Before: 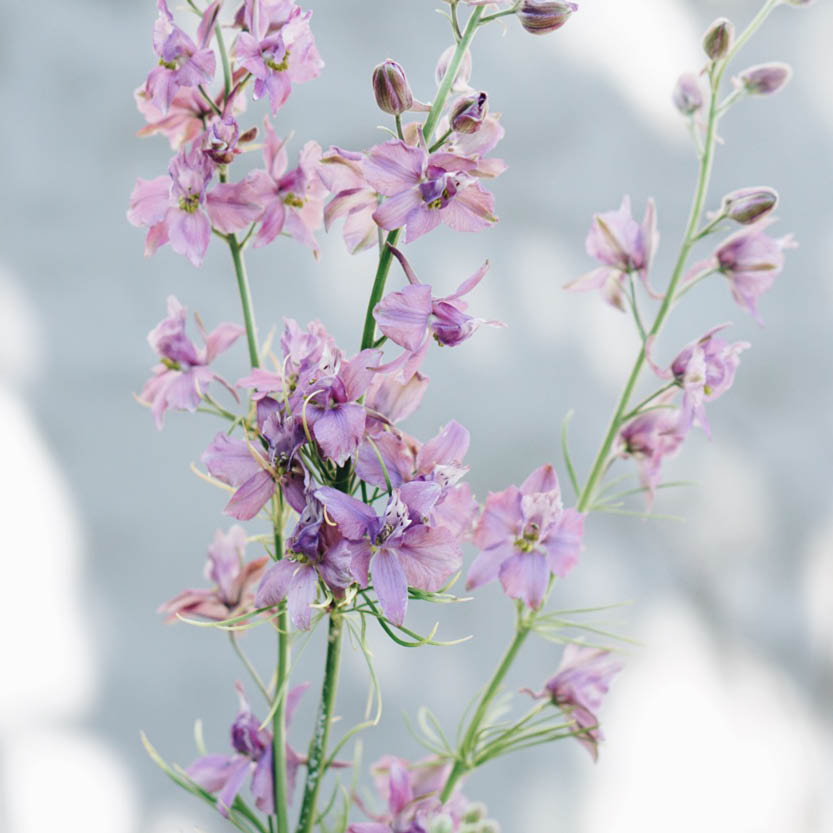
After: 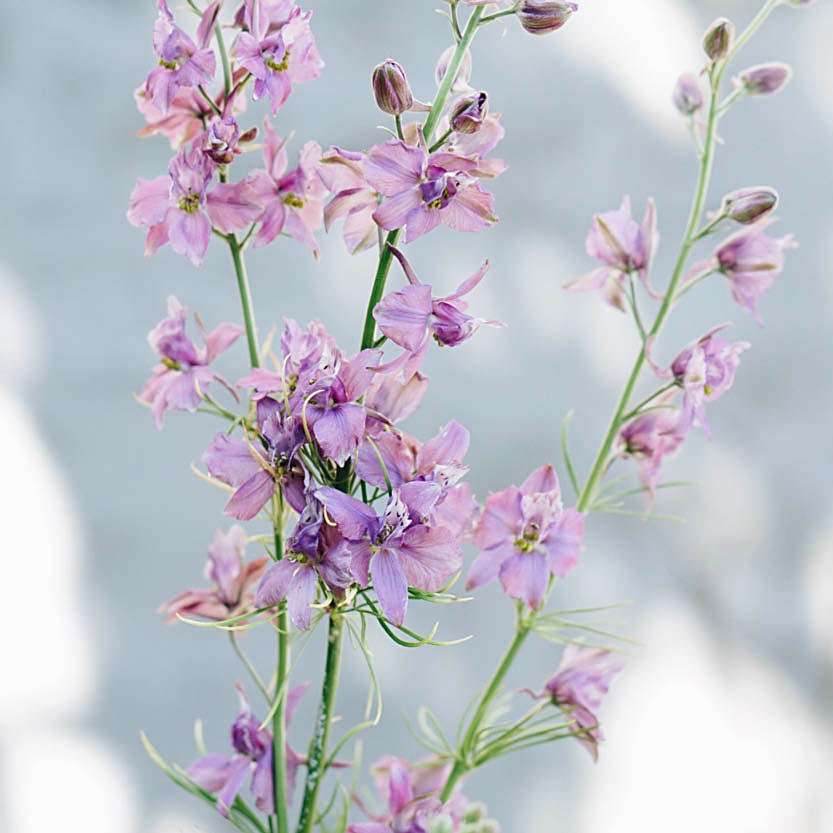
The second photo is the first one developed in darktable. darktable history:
sharpen: on, module defaults
color balance rgb: linear chroma grading › global chroma 13.155%, perceptual saturation grading › global saturation 0.414%
